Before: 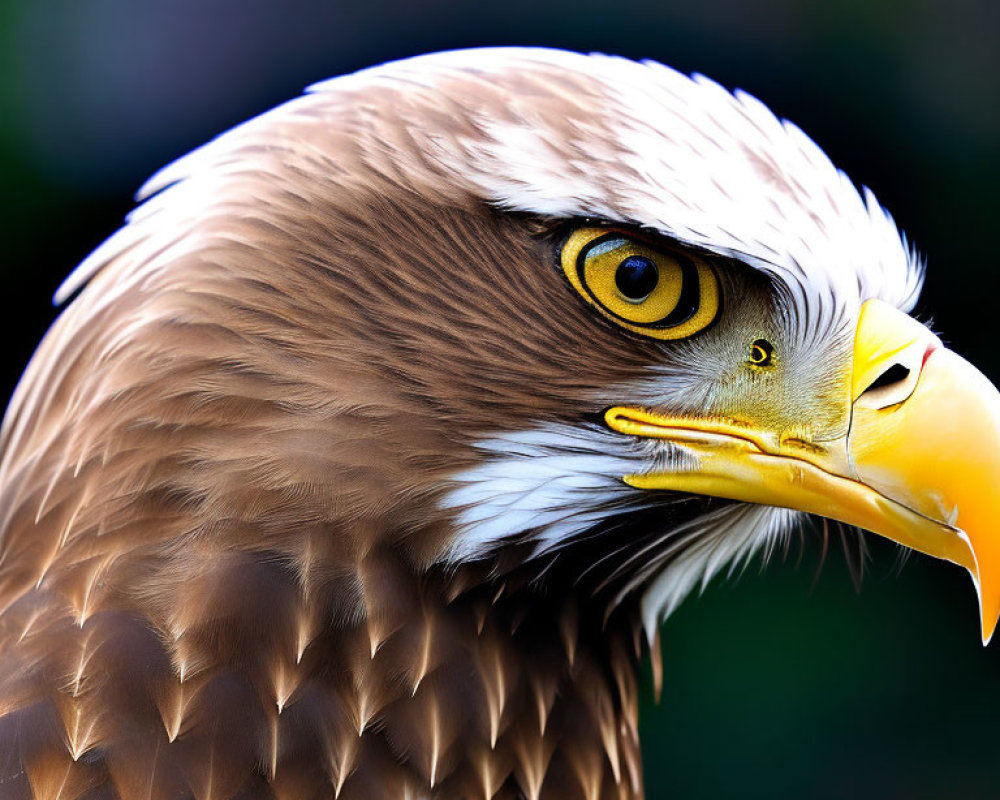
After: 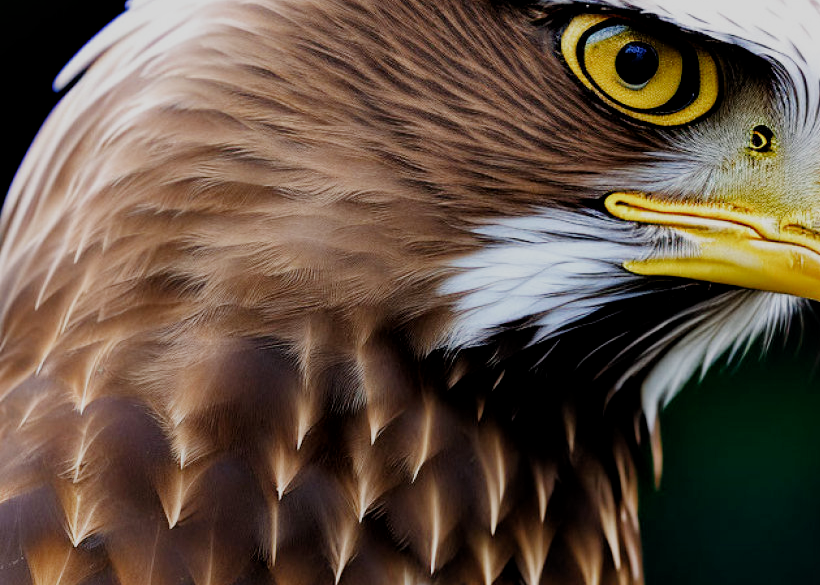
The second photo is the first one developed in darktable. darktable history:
local contrast: mode bilateral grid, contrast 21, coarseness 50, detail 120%, midtone range 0.2
crop: top 26.835%, right 17.999%
filmic rgb: black relative exposure -7.65 EV, white relative exposure 4.56 EV, hardness 3.61, preserve chrominance no, color science v3 (2019), use custom middle-gray values true
exposure: compensate exposure bias true, compensate highlight preservation false
